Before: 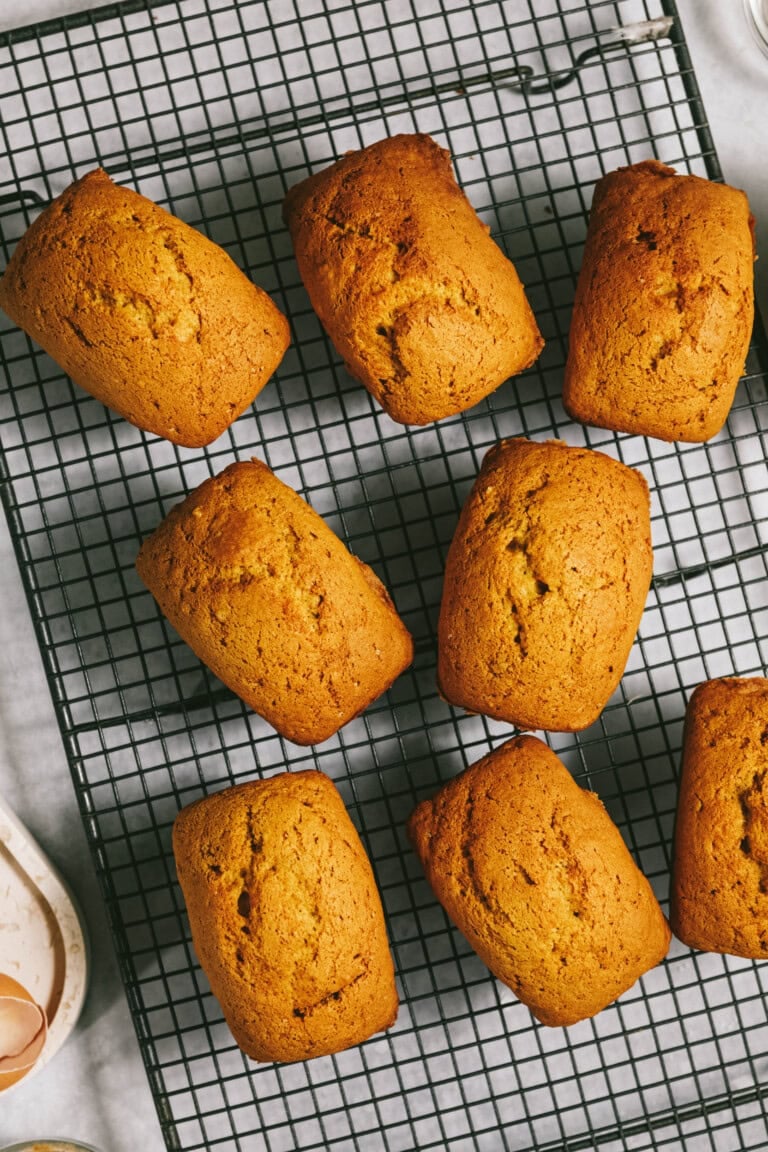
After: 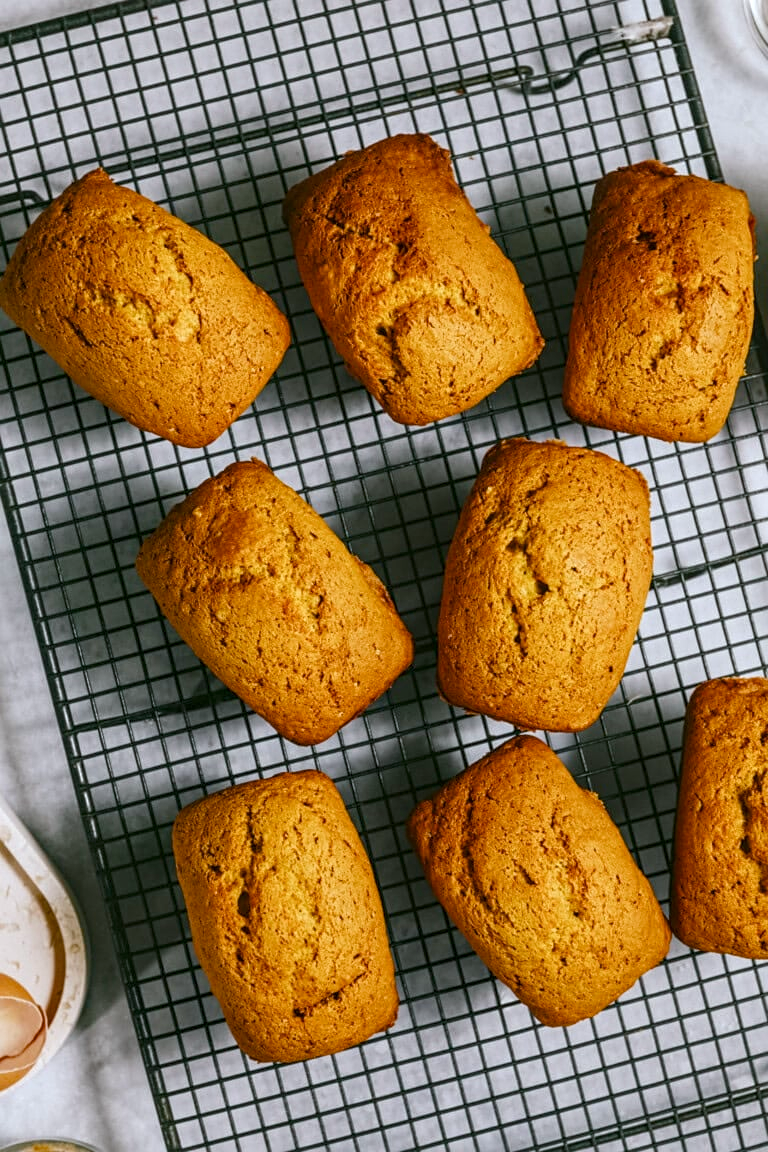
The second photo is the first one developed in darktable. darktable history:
sharpen: amount 0.2
color balance rgb: perceptual saturation grading › global saturation 20%, perceptual saturation grading › highlights -25%, perceptual saturation grading › shadows 25%
local contrast: on, module defaults
white balance: red 0.967, blue 1.049
